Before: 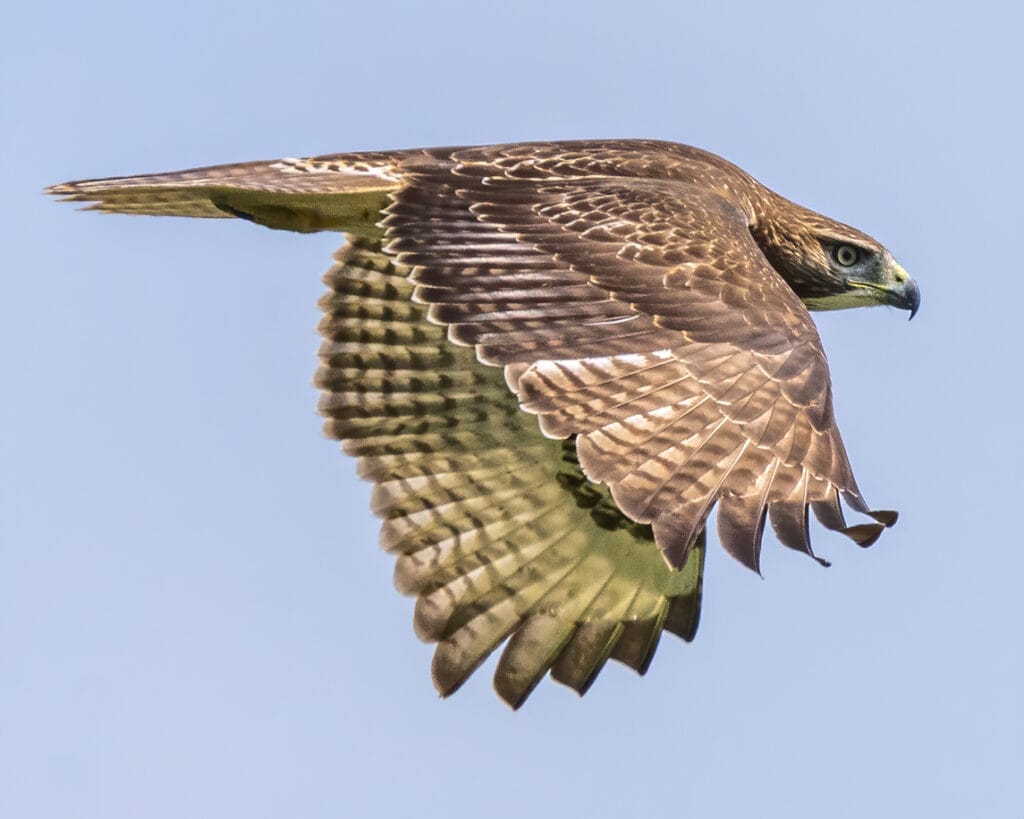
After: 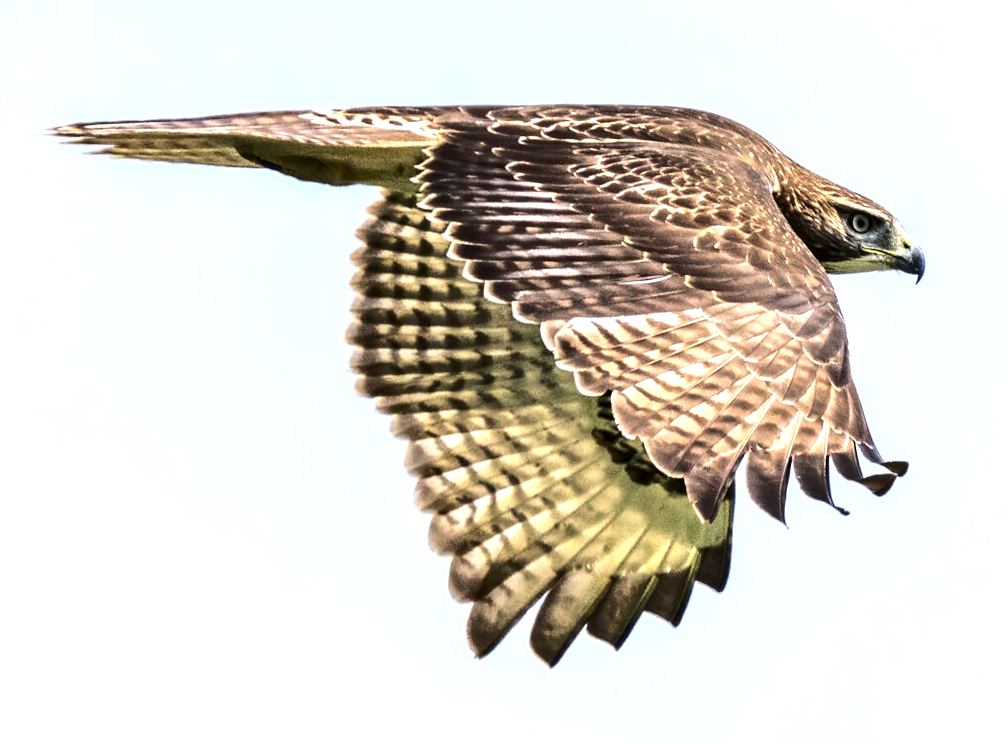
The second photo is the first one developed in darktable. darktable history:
rotate and perspective: rotation -0.013°, lens shift (vertical) -0.027, lens shift (horizontal) 0.178, crop left 0.016, crop right 0.989, crop top 0.082, crop bottom 0.918
tone equalizer: -8 EV -1.08 EV, -7 EV -1.01 EV, -6 EV -0.867 EV, -5 EV -0.578 EV, -3 EV 0.578 EV, -2 EV 0.867 EV, -1 EV 1.01 EV, +0 EV 1.08 EV, edges refinement/feathering 500, mask exposure compensation -1.57 EV, preserve details no
contrast equalizer: octaves 7, y [[0.6 ×6], [0.55 ×6], [0 ×6], [0 ×6], [0 ×6]], mix 0.15
